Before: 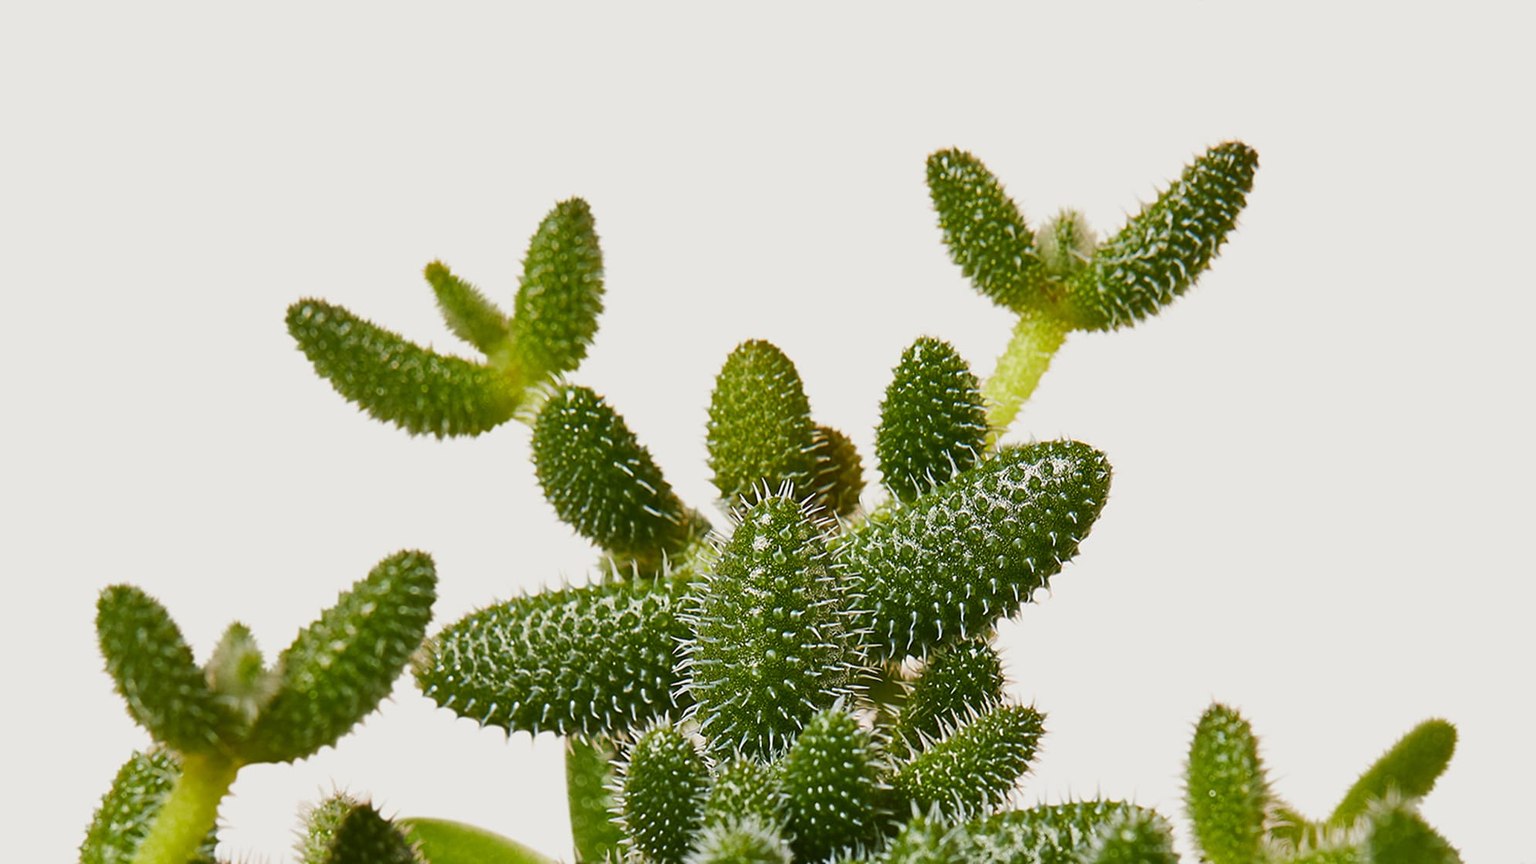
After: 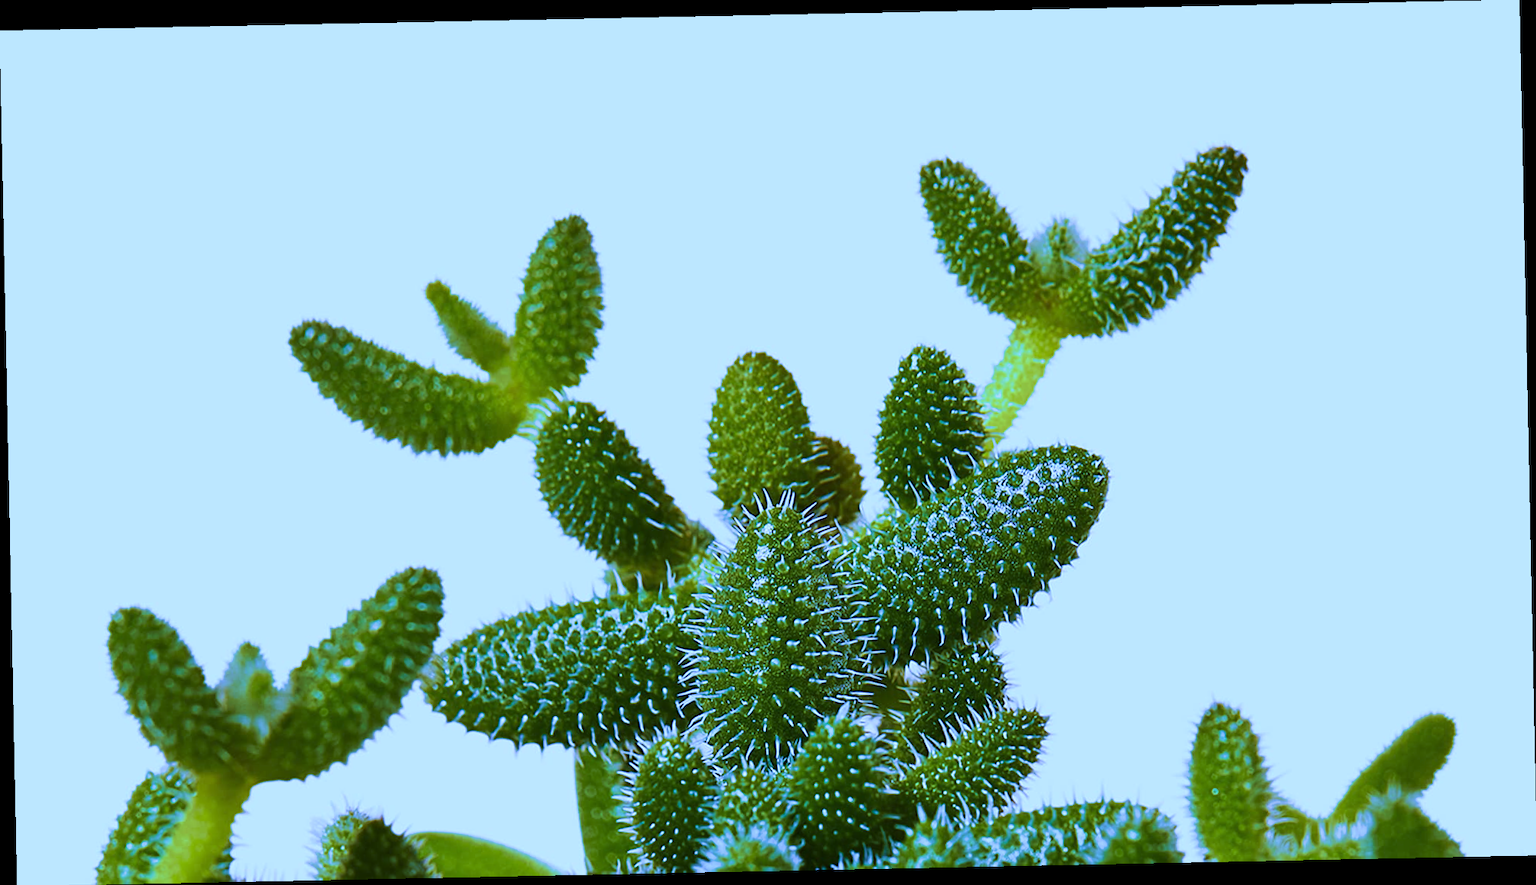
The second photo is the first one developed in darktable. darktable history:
velvia: strength 74%
rotate and perspective: rotation -1.17°, automatic cropping off
white balance: red 0.766, blue 1.537
tone equalizer: on, module defaults
